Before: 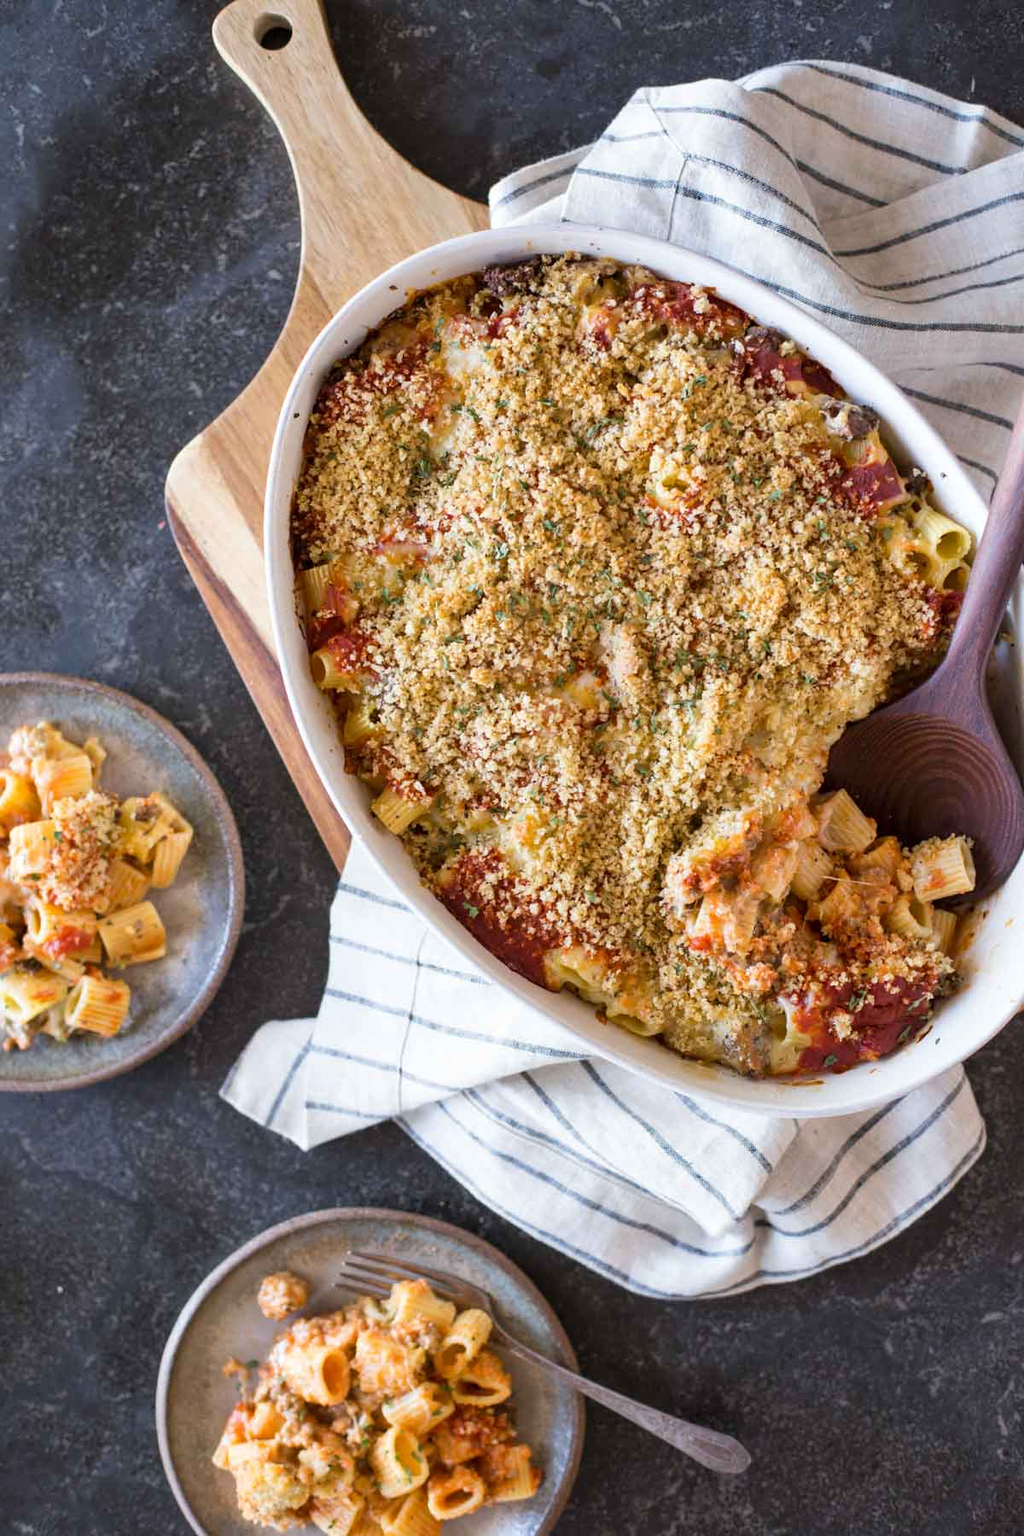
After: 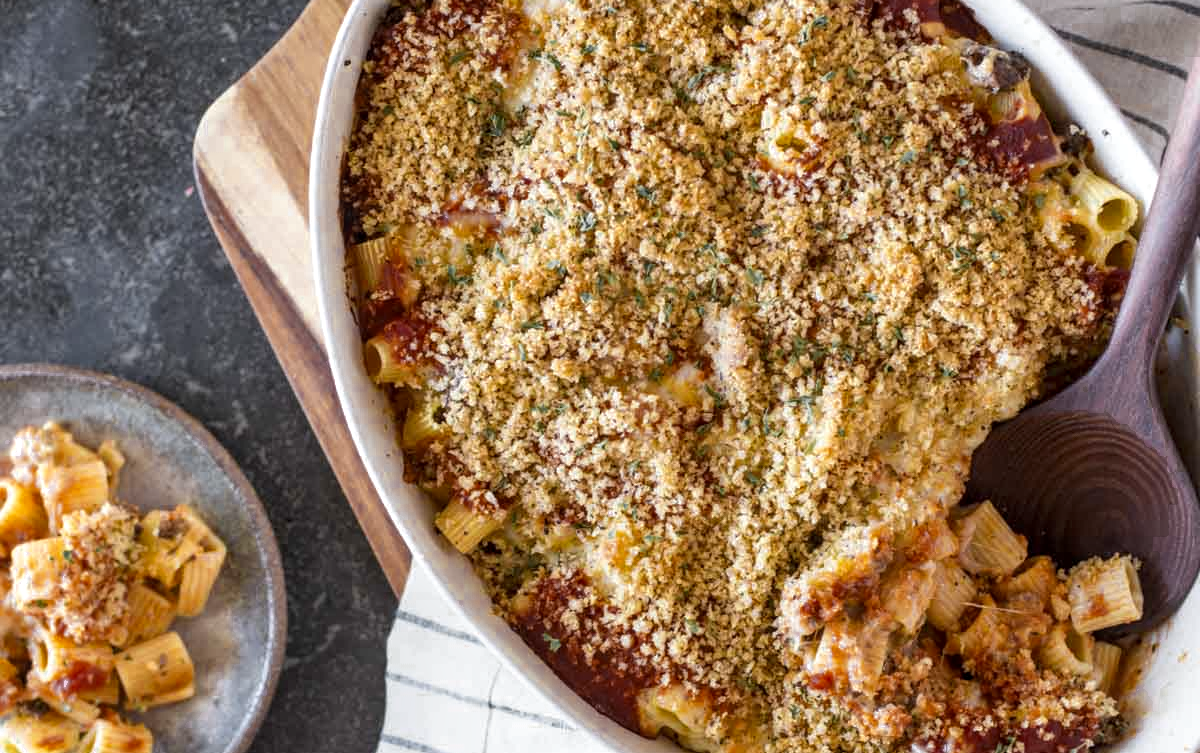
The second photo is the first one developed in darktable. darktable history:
crop and rotate: top 23.601%, bottom 34.538%
color zones: curves: ch0 [(0.035, 0.242) (0.25, 0.5) (0.384, 0.214) (0.488, 0.255) (0.75, 0.5)]; ch1 [(0.063, 0.379) (0.25, 0.5) (0.354, 0.201) (0.489, 0.085) (0.729, 0.271)]; ch2 [(0.25, 0.5) (0.38, 0.517) (0.442, 0.51) (0.735, 0.456)]
local contrast: on, module defaults
